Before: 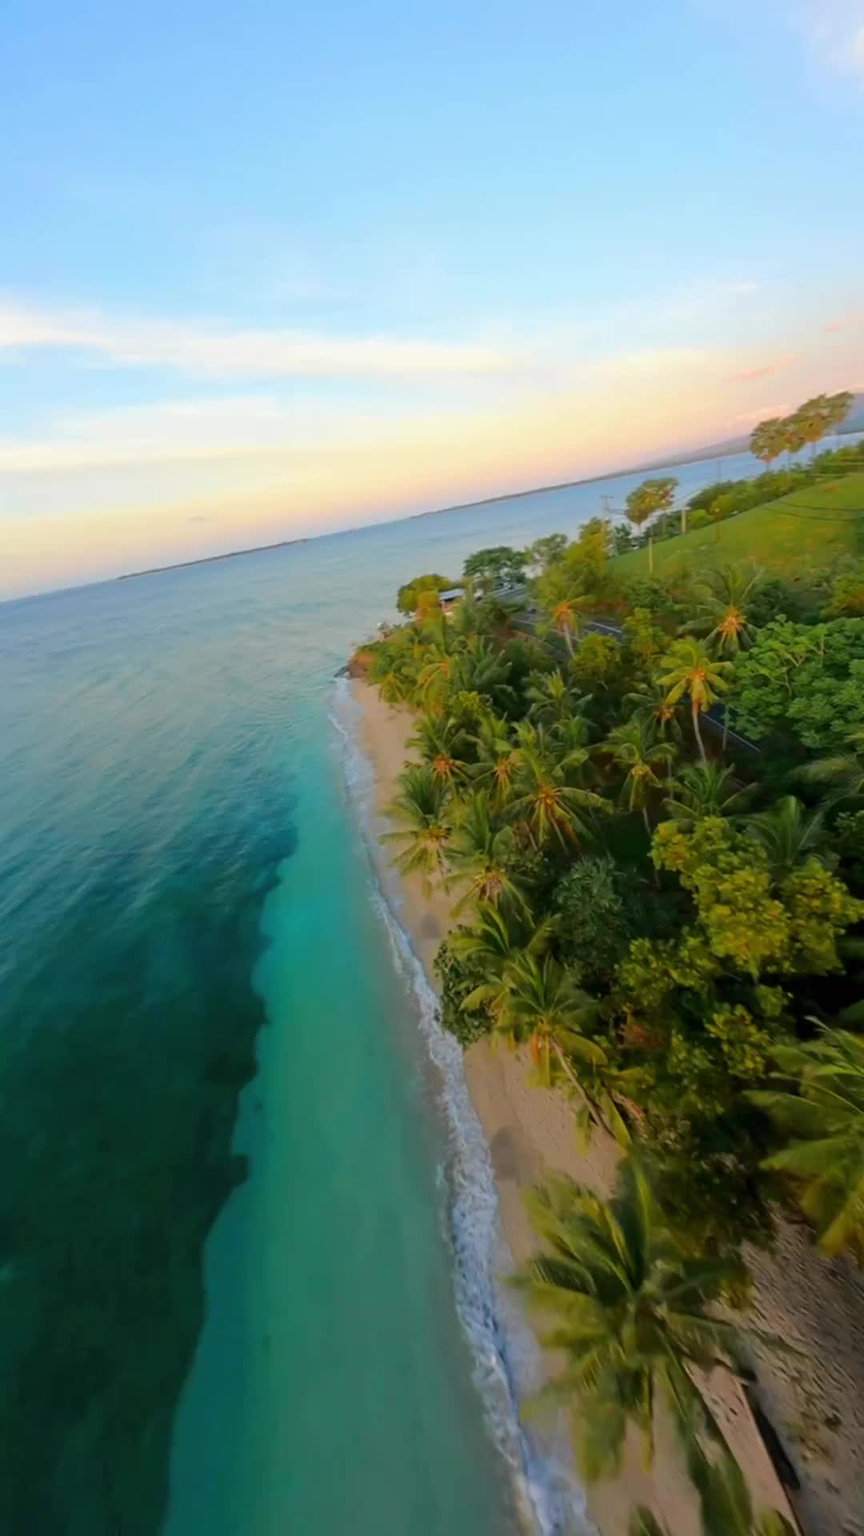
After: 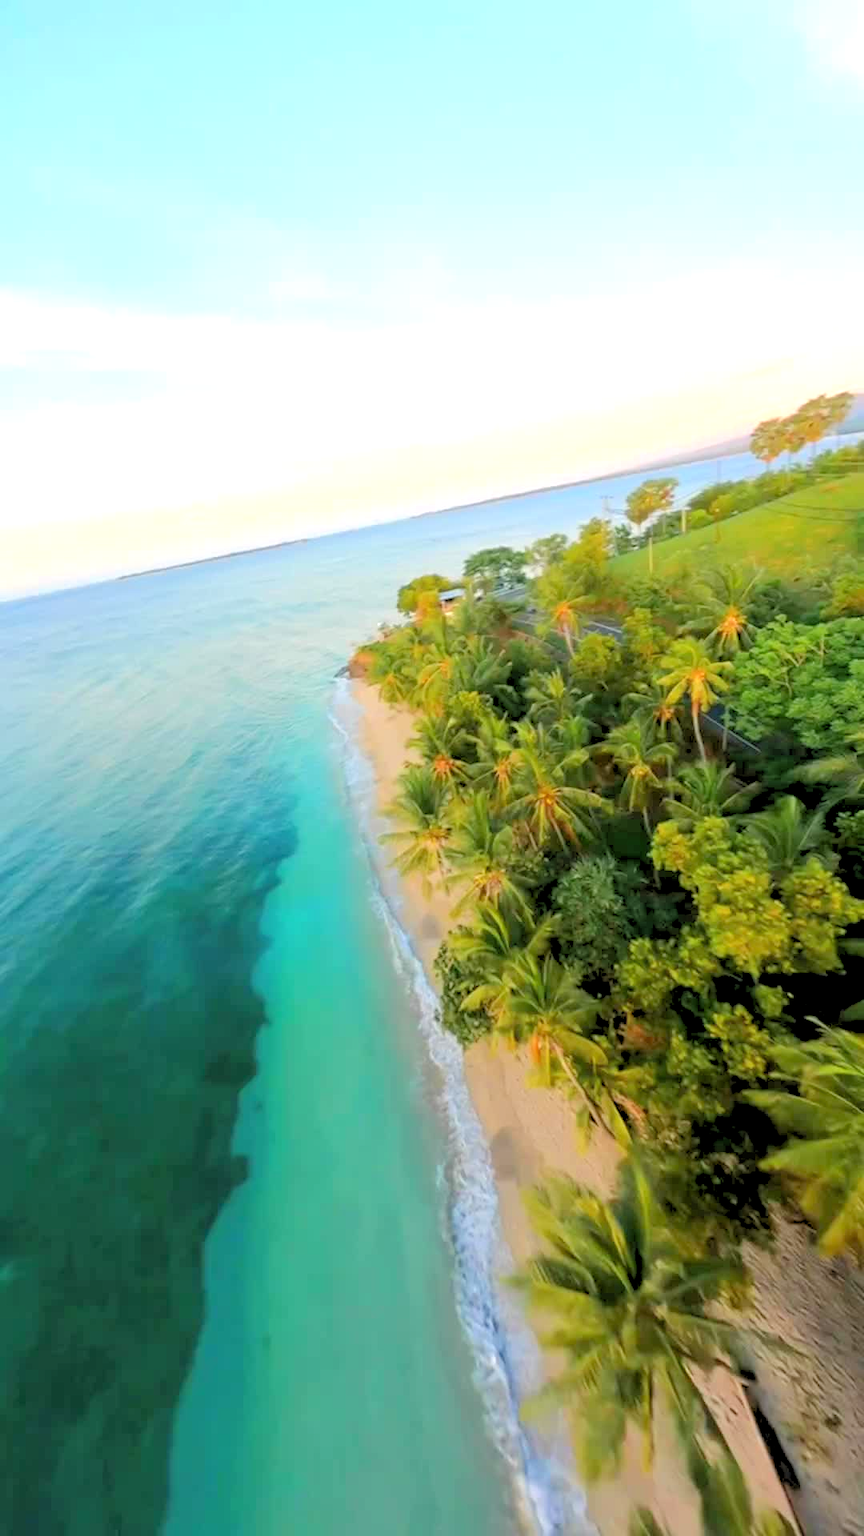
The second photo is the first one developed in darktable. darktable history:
rgb levels: preserve colors sum RGB, levels [[0.038, 0.433, 0.934], [0, 0.5, 1], [0, 0.5, 1]]
exposure: black level correction 0, exposure 1.2 EV, compensate exposure bias true, compensate highlight preservation false
